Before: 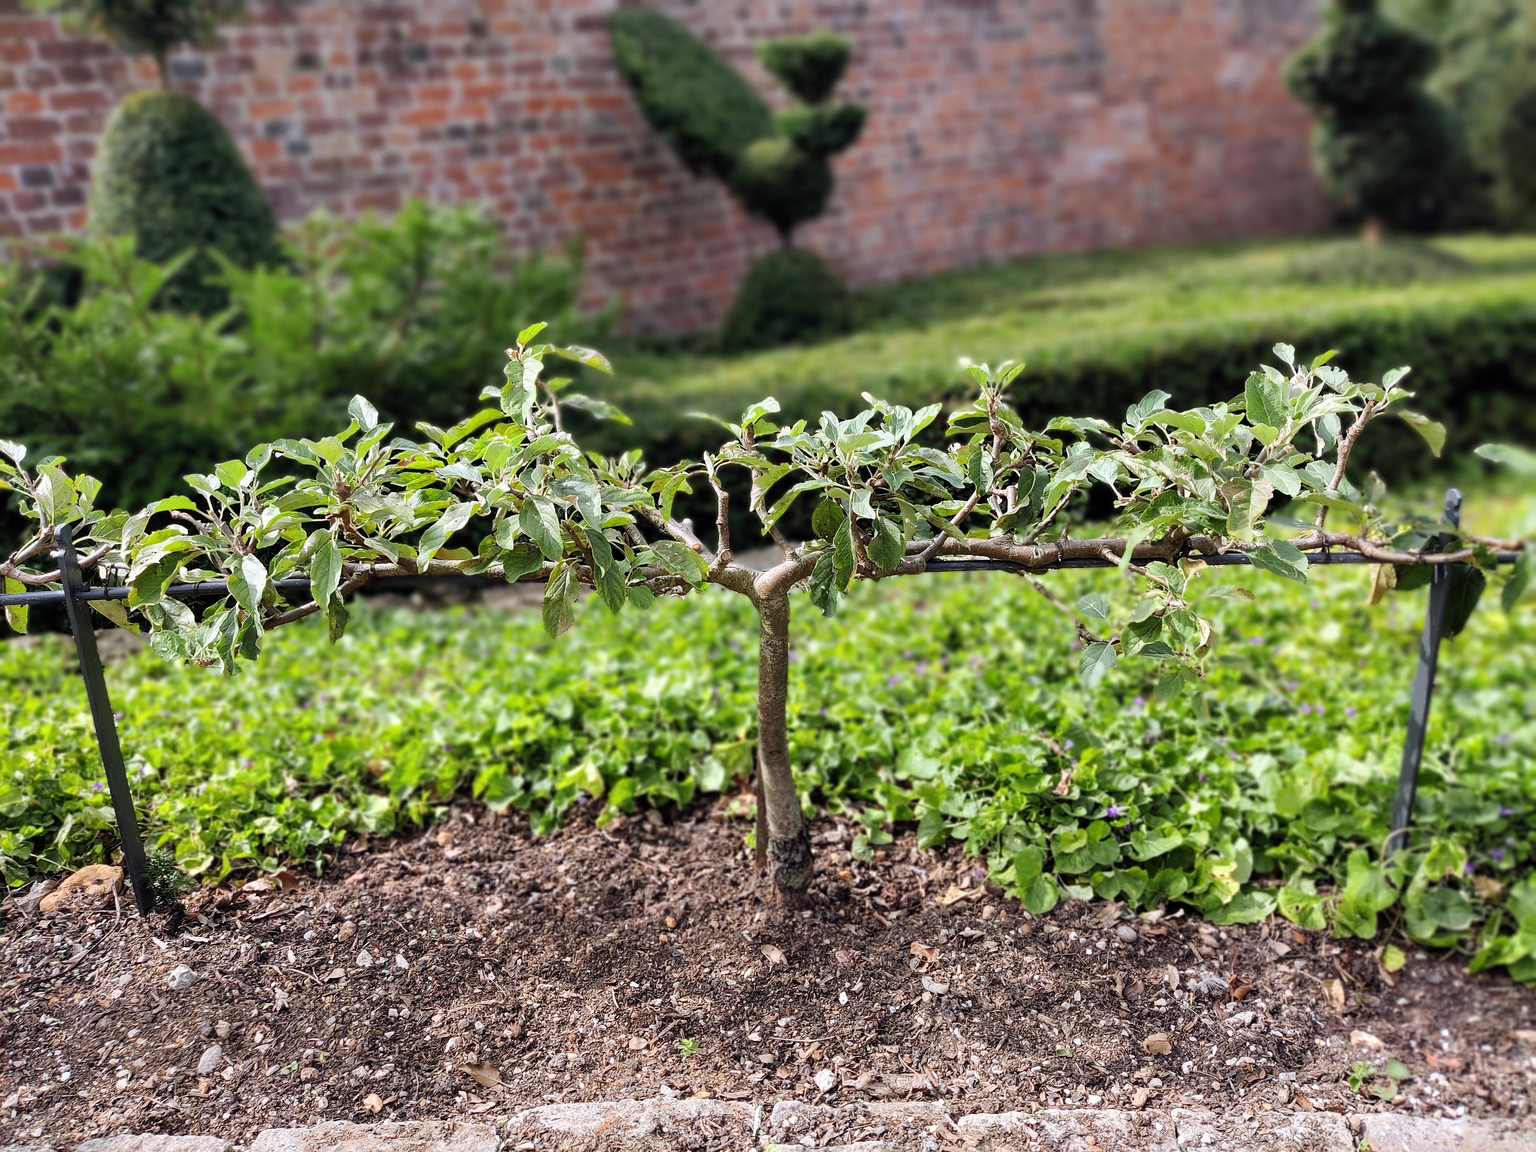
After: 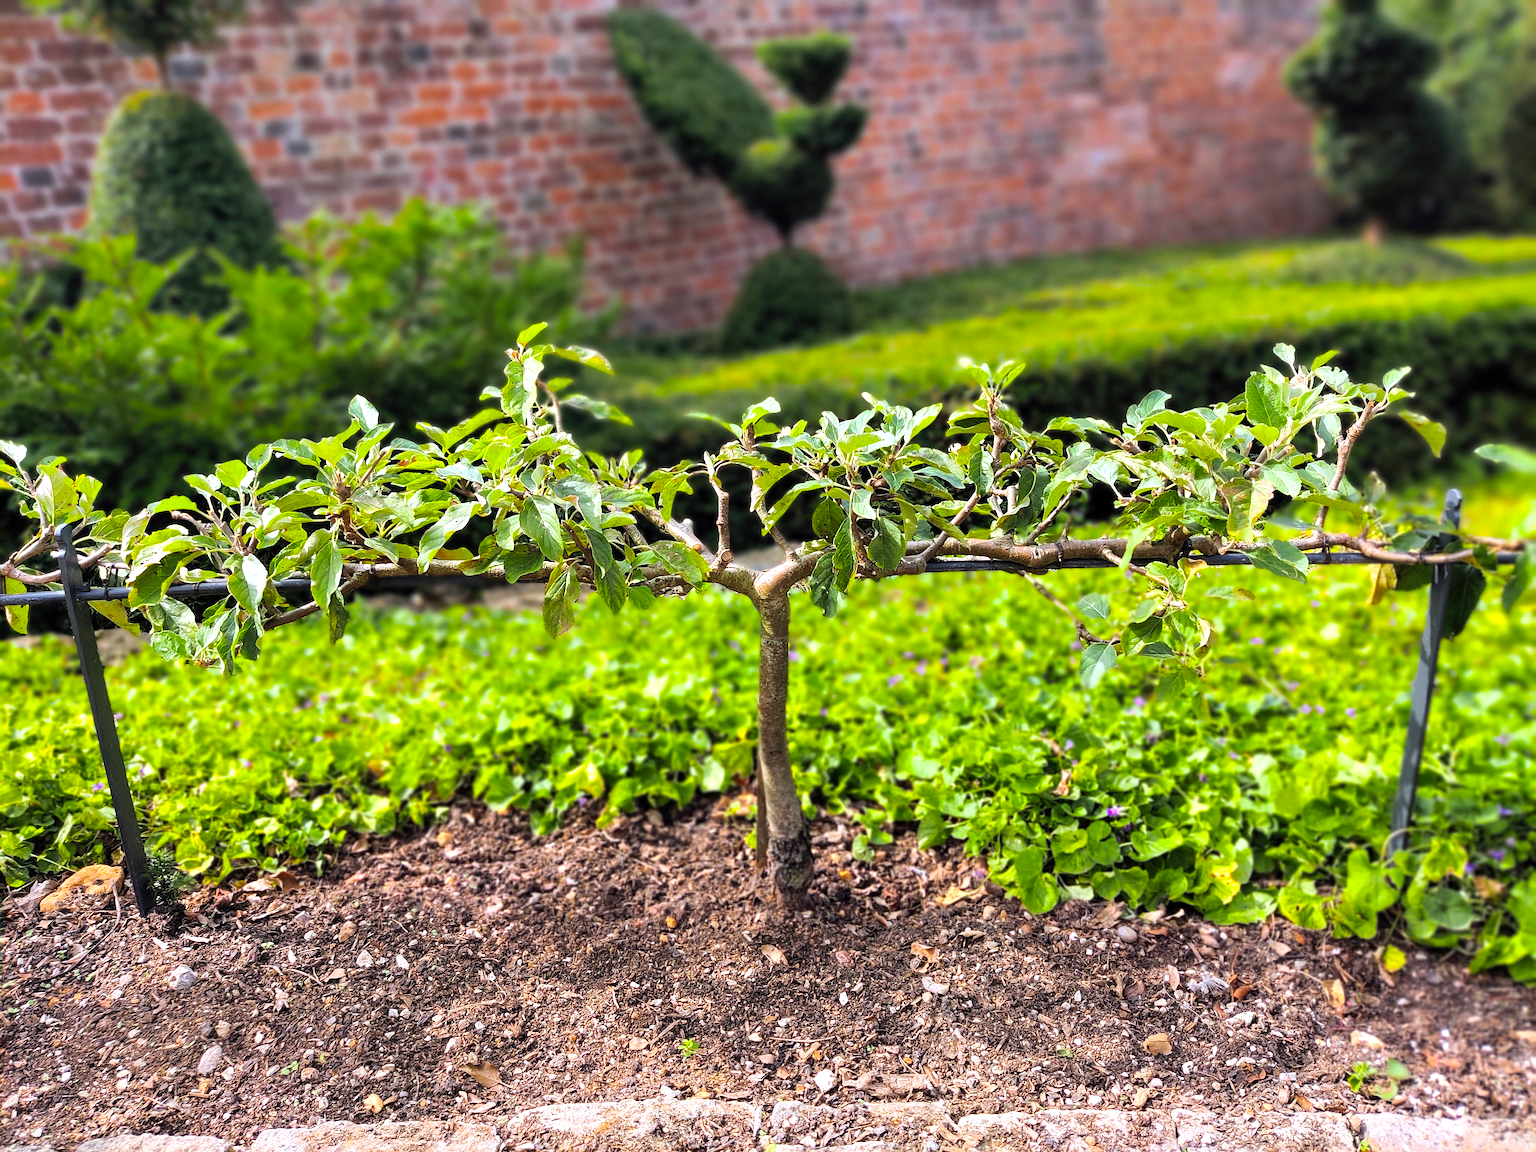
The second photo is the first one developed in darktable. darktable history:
exposure: exposure 0.346 EV, compensate highlight preservation false
color balance rgb: linear chroma grading › shadows -39.334%, linear chroma grading › highlights 40.167%, linear chroma grading › global chroma 44.829%, linear chroma grading › mid-tones -29.675%, perceptual saturation grading › global saturation 0.603%, global vibrance 9.503%
